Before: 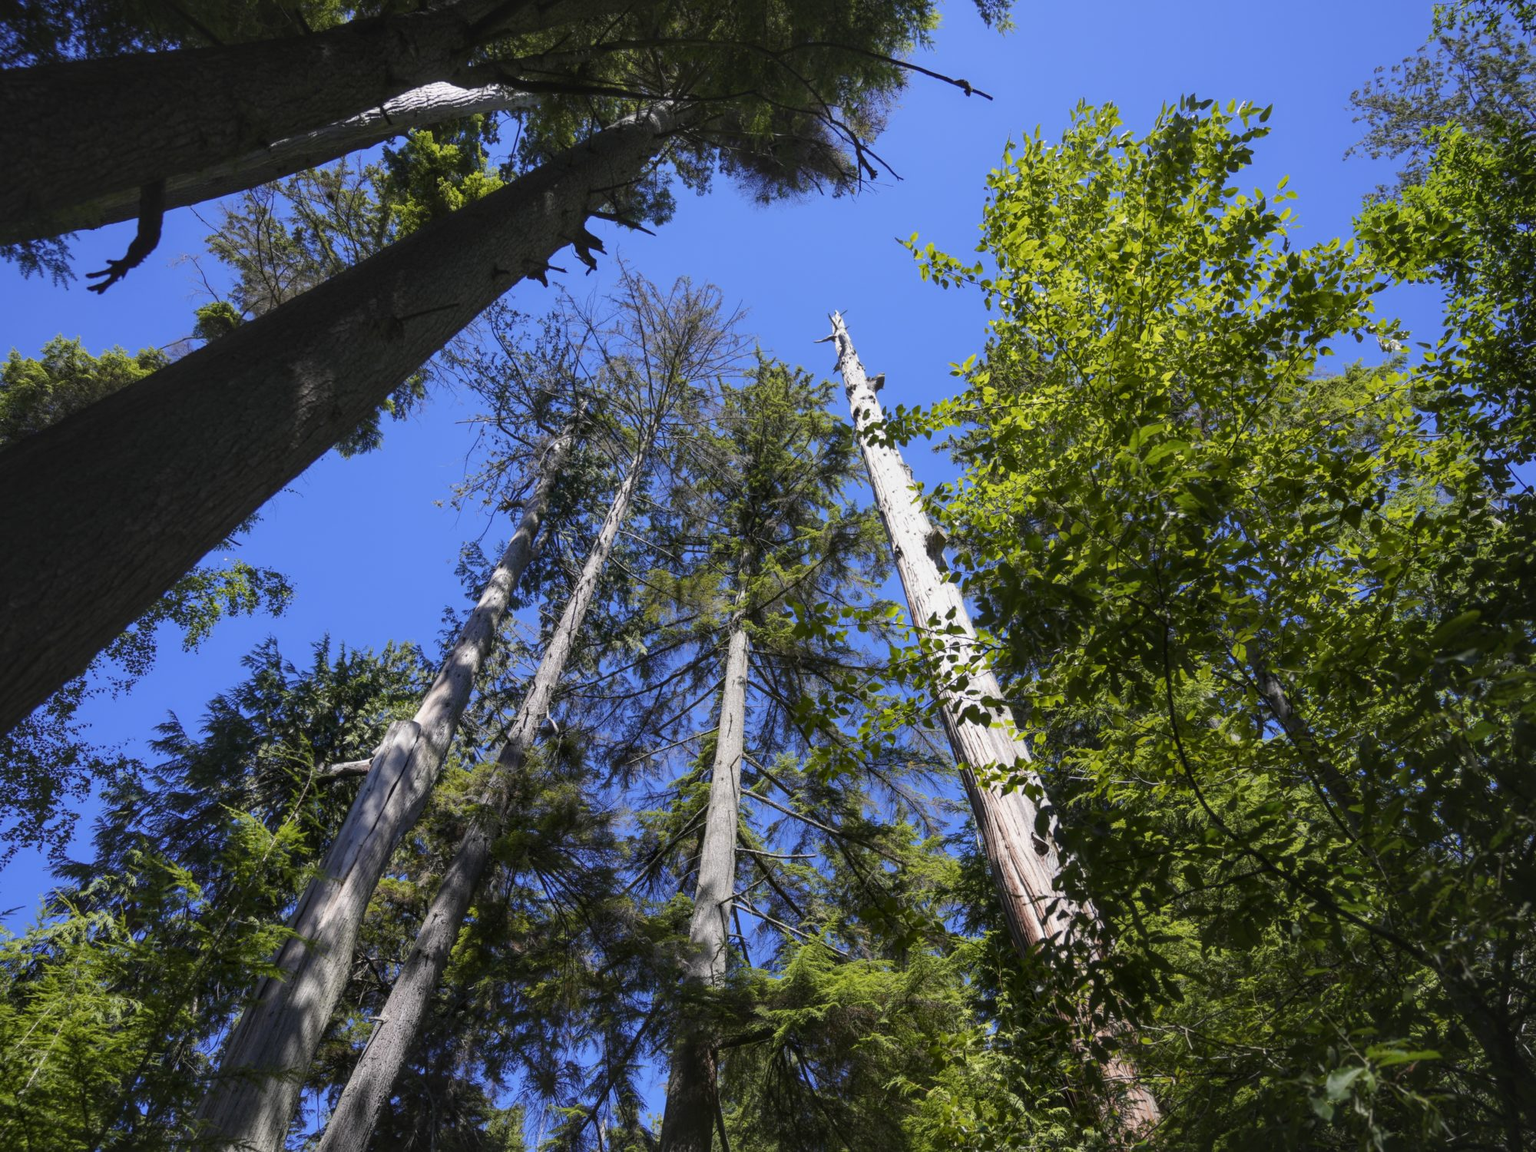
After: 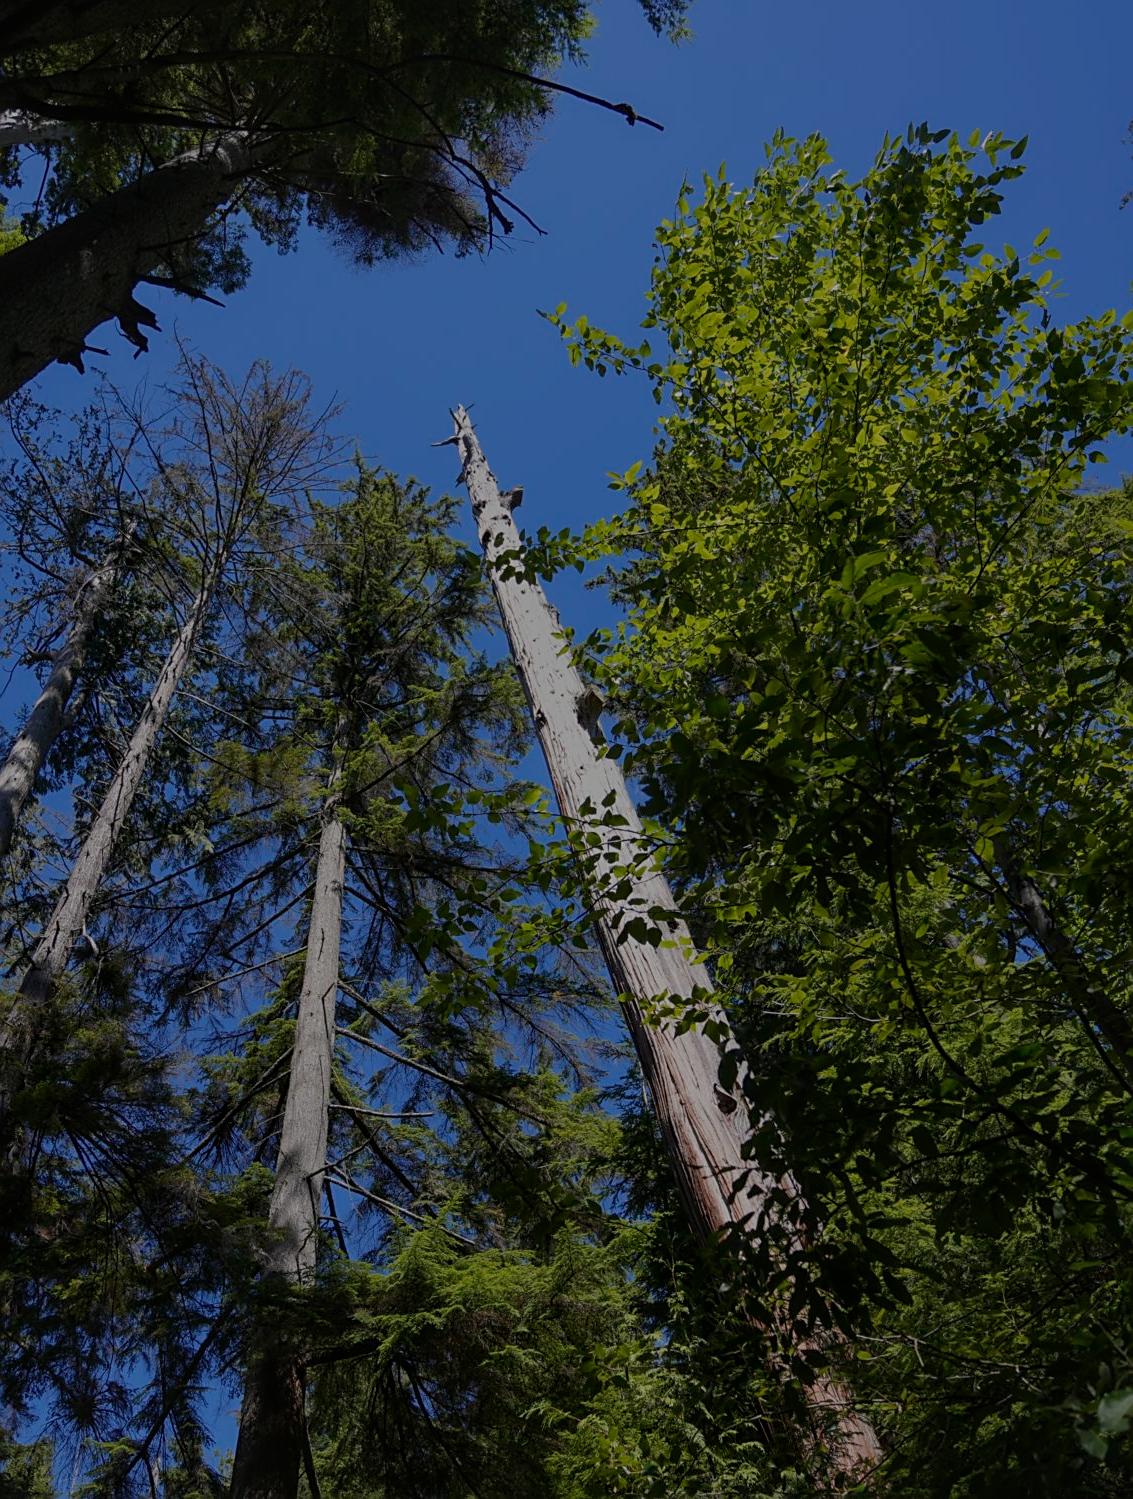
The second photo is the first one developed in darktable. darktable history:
sharpen: on, module defaults
crop: left 31.458%, top 0%, right 11.876%
exposure: exposure -1.468 EV, compensate highlight preservation false
tone equalizer: on, module defaults
